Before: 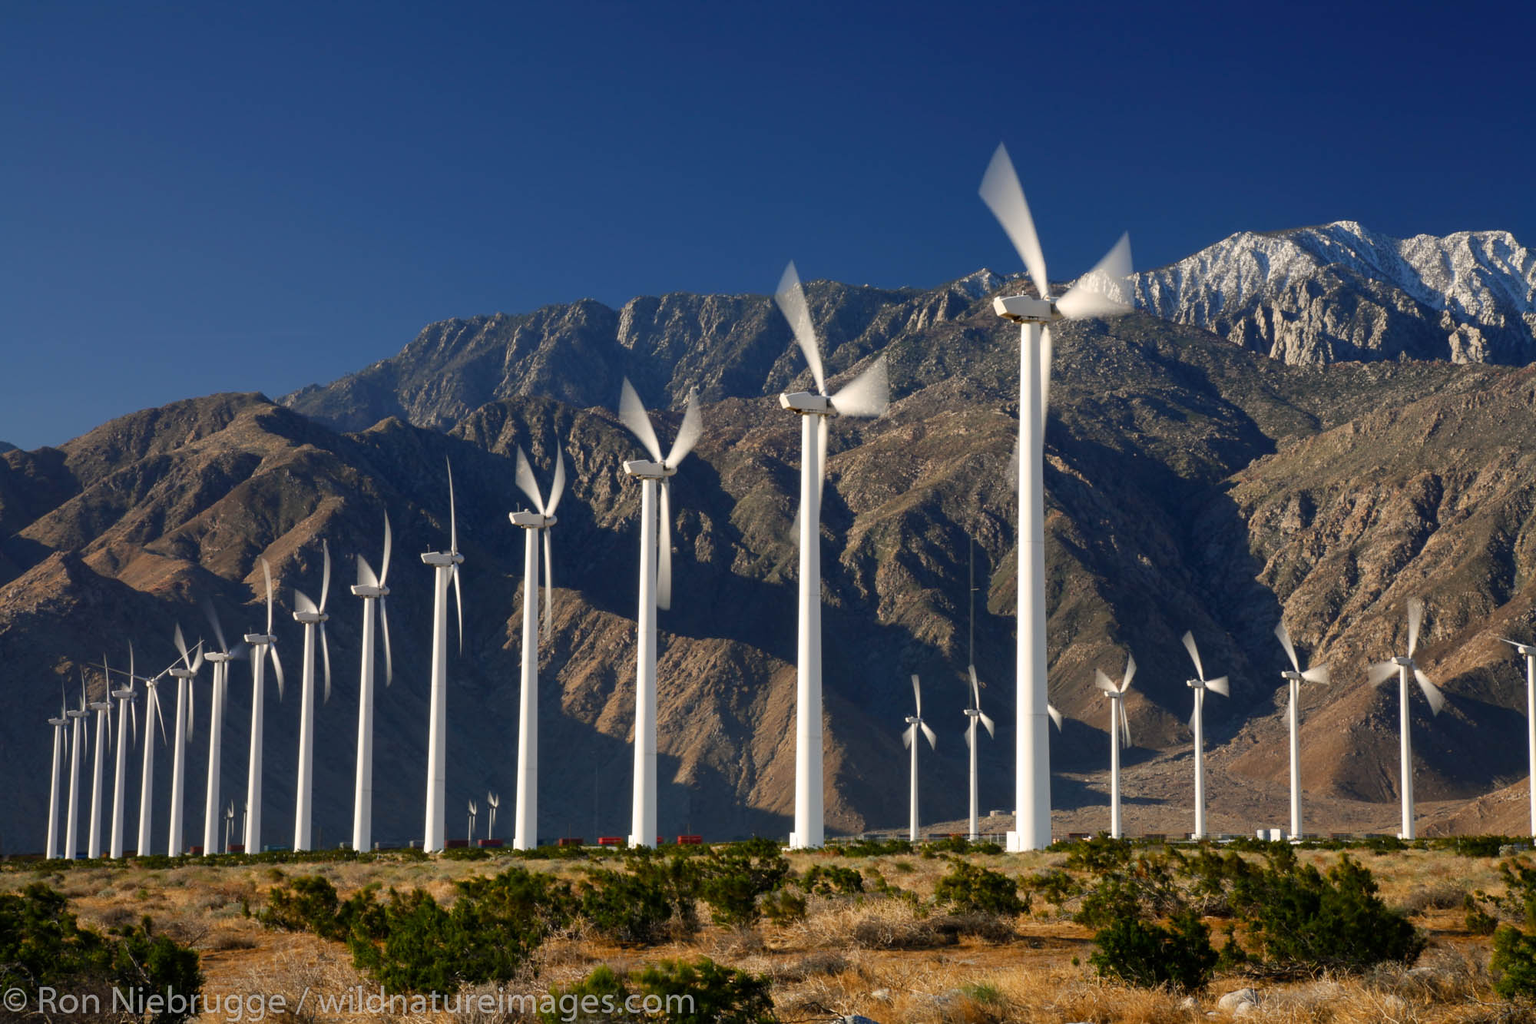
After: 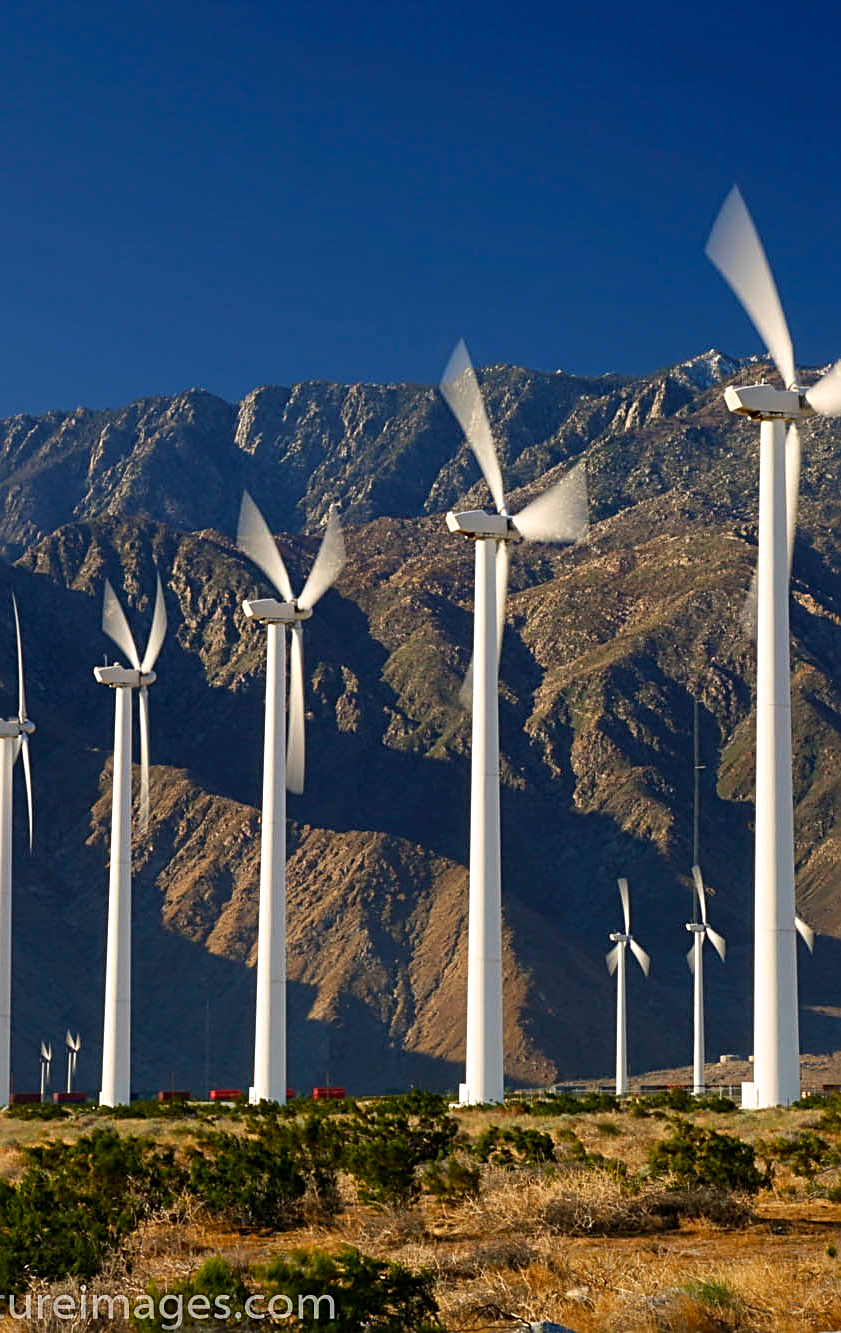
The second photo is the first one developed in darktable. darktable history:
velvia: on, module defaults
crop: left 28.493%, right 29.431%
sharpen: radius 2.711, amount 0.658
contrast brightness saturation: contrast 0.037, saturation 0.155
